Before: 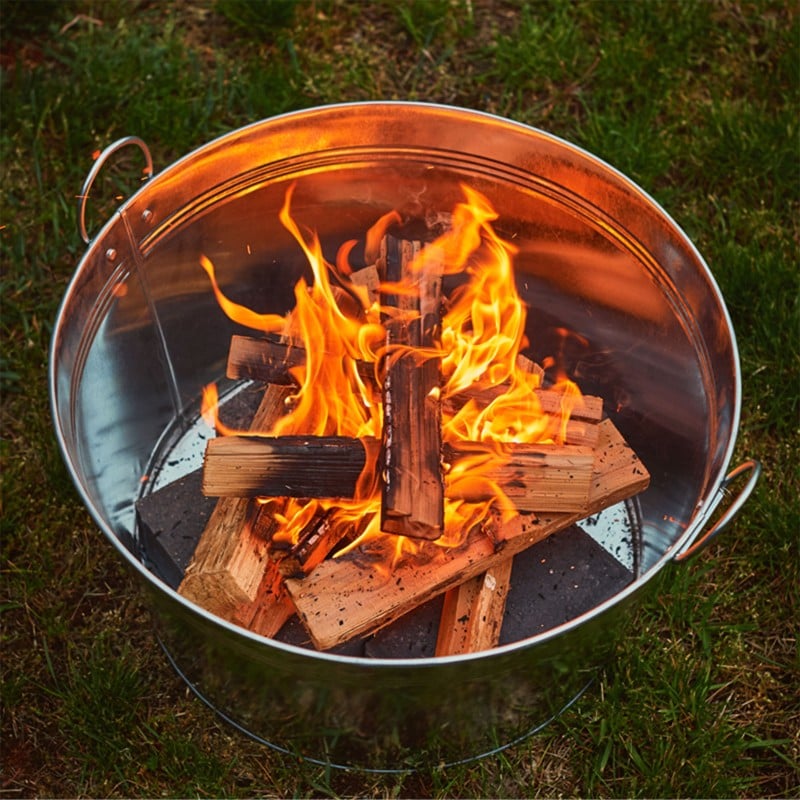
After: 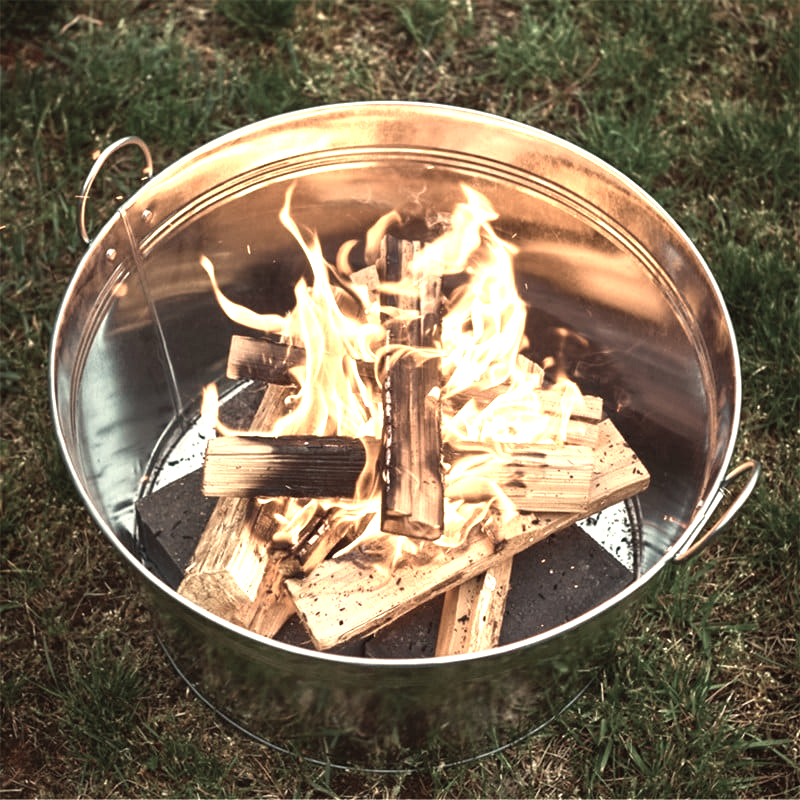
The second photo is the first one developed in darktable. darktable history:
white balance: red 1.123, blue 0.83
color zones: curves: ch0 [(0.25, 0.667) (0.758, 0.368)]; ch1 [(0.215, 0.245) (0.761, 0.373)]; ch2 [(0.247, 0.554) (0.761, 0.436)]
exposure: exposure 0.6 EV, compensate highlight preservation false
